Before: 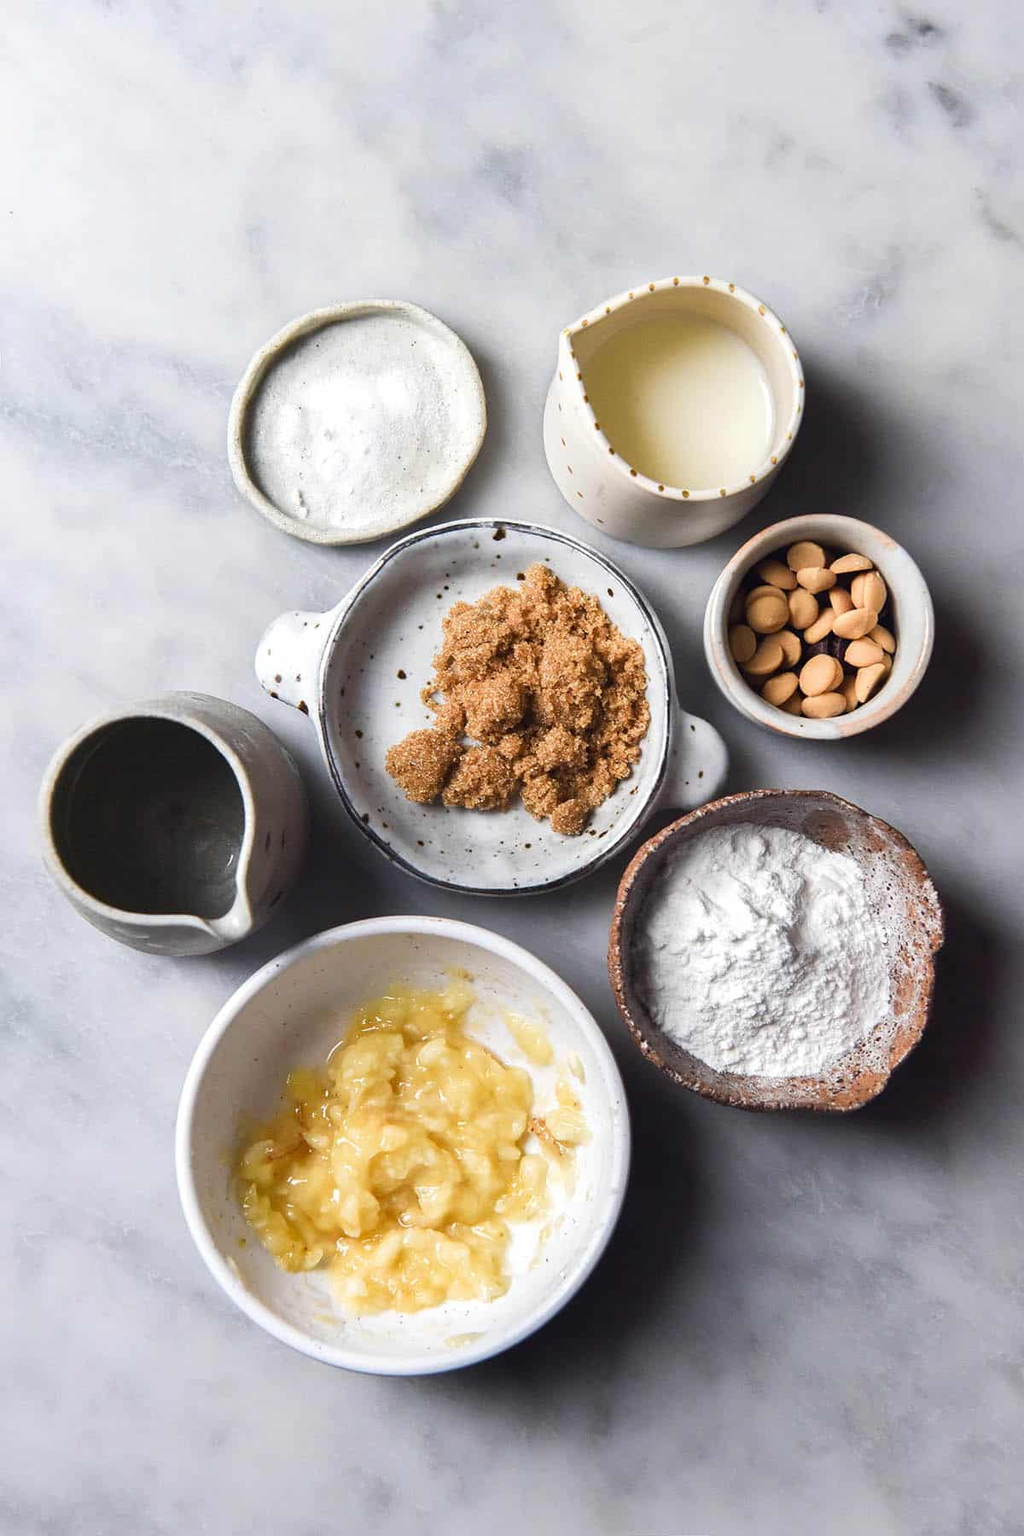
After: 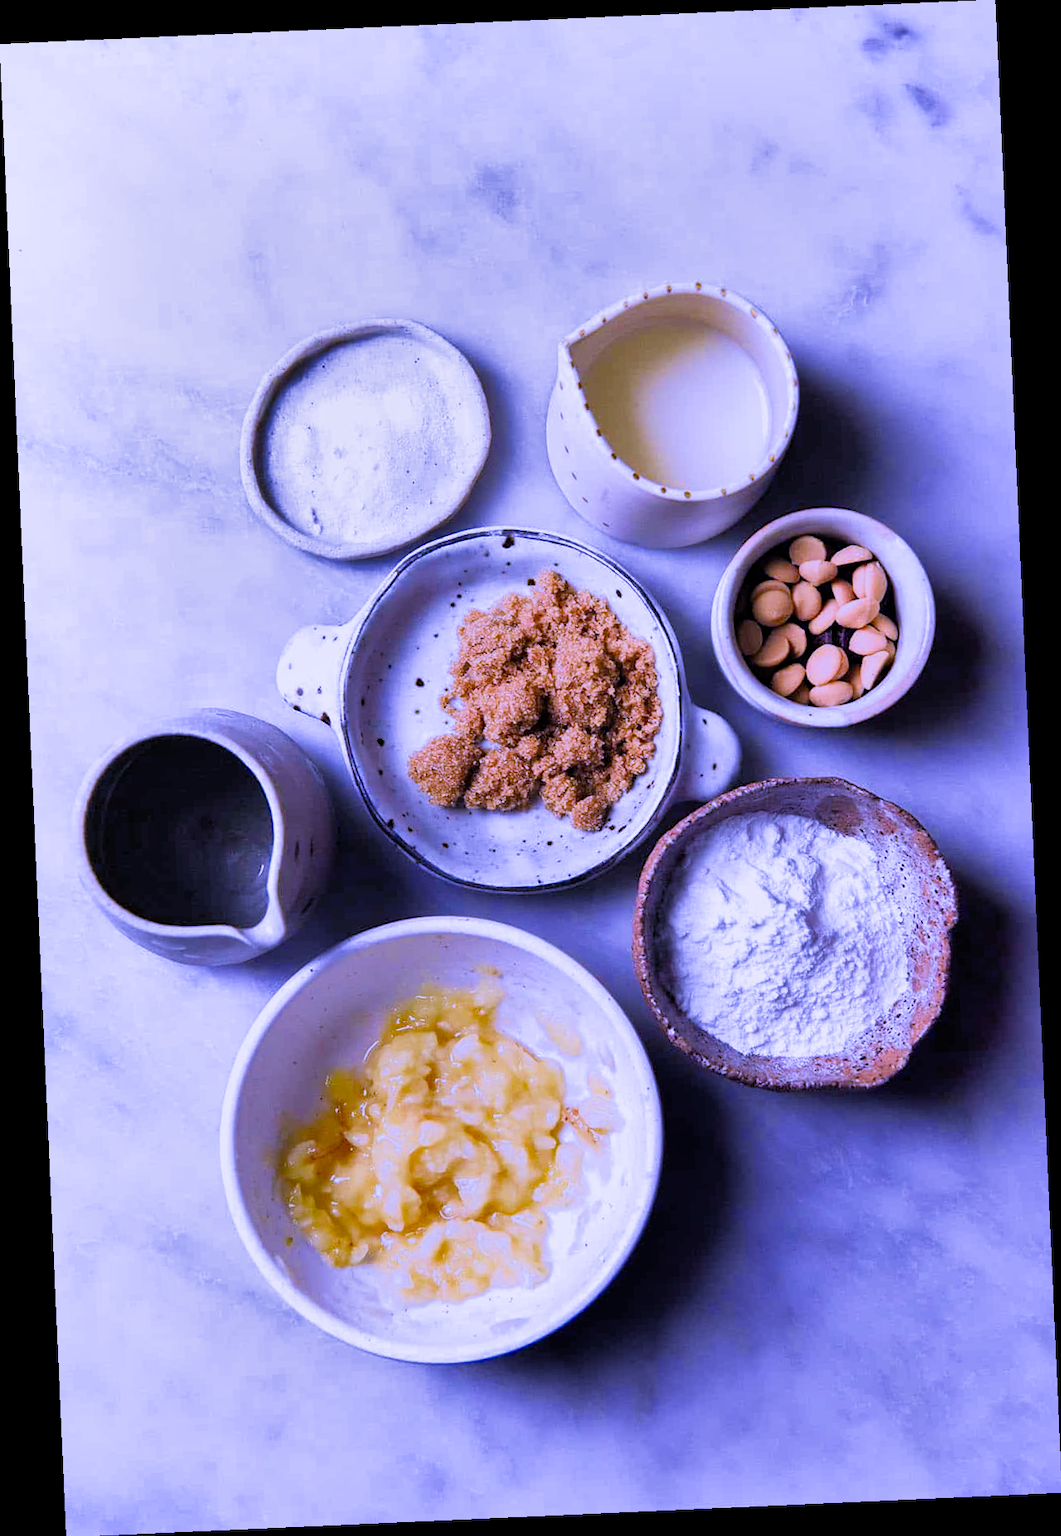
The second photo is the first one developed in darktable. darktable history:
rotate and perspective: rotation -2.56°, automatic cropping off
filmic rgb: black relative exposure -7.75 EV, white relative exposure 4.4 EV, threshold 3 EV, target black luminance 0%, hardness 3.76, latitude 50.51%, contrast 1.074, highlights saturation mix 10%, shadows ↔ highlights balance -0.22%, color science v4 (2020), enable highlight reconstruction true
white balance: red 0.98, blue 1.61
shadows and highlights: shadows 25, highlights -48, soften with gaussian
